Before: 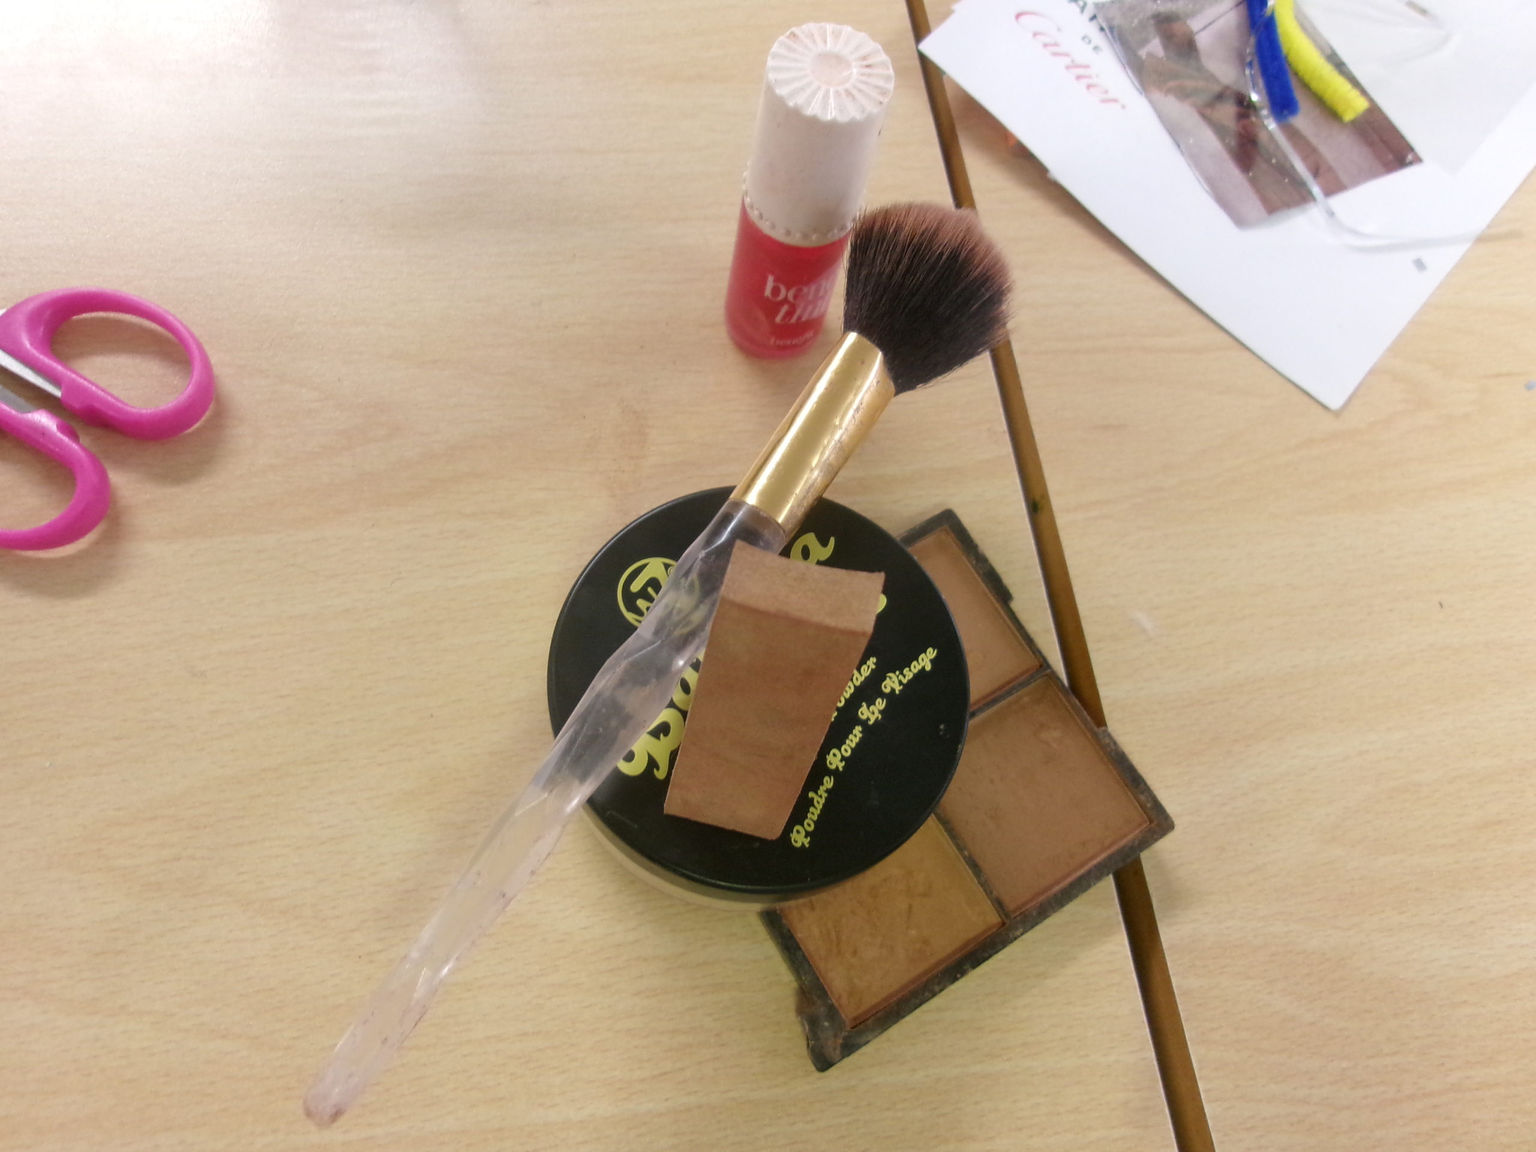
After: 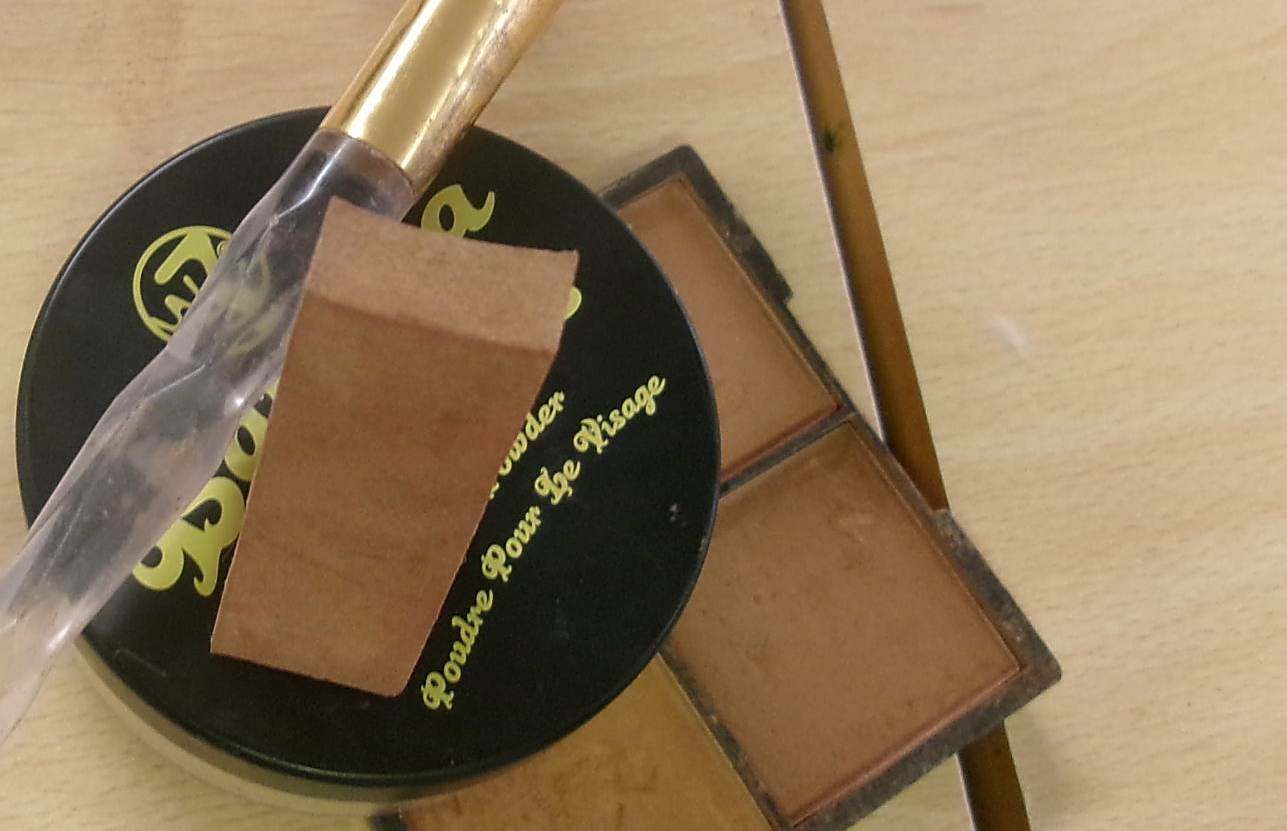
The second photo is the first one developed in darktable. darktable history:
sharpen: on, module defaults
crop: left 35.03%, top 36.625%, right 14.663%, bottom 20.057%
